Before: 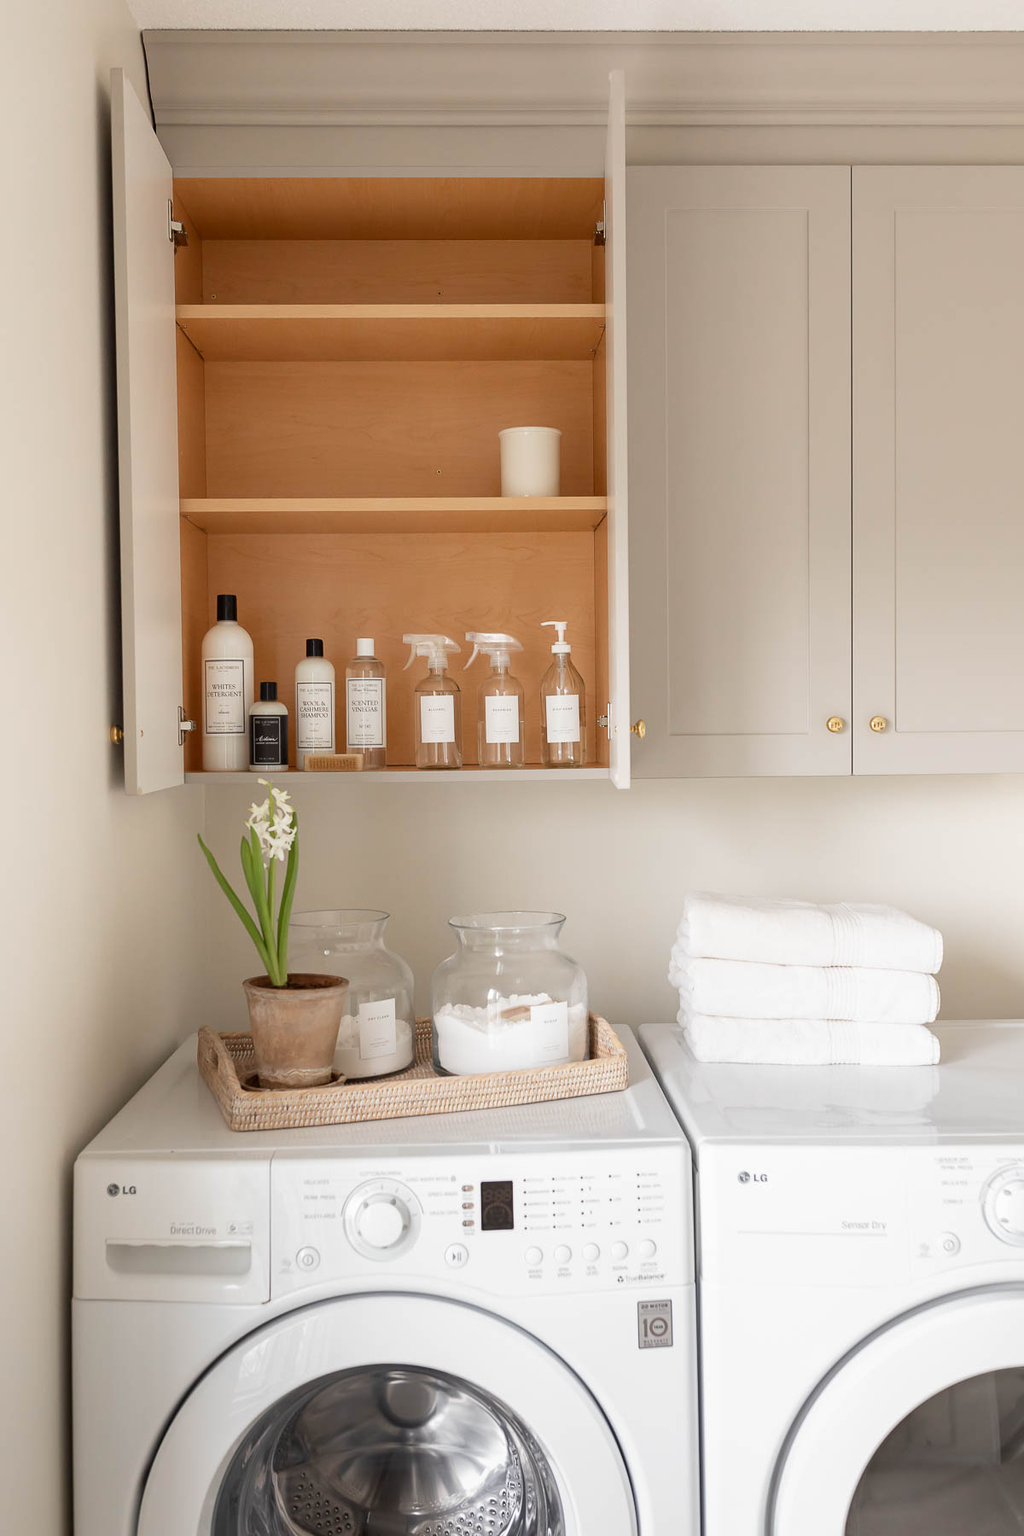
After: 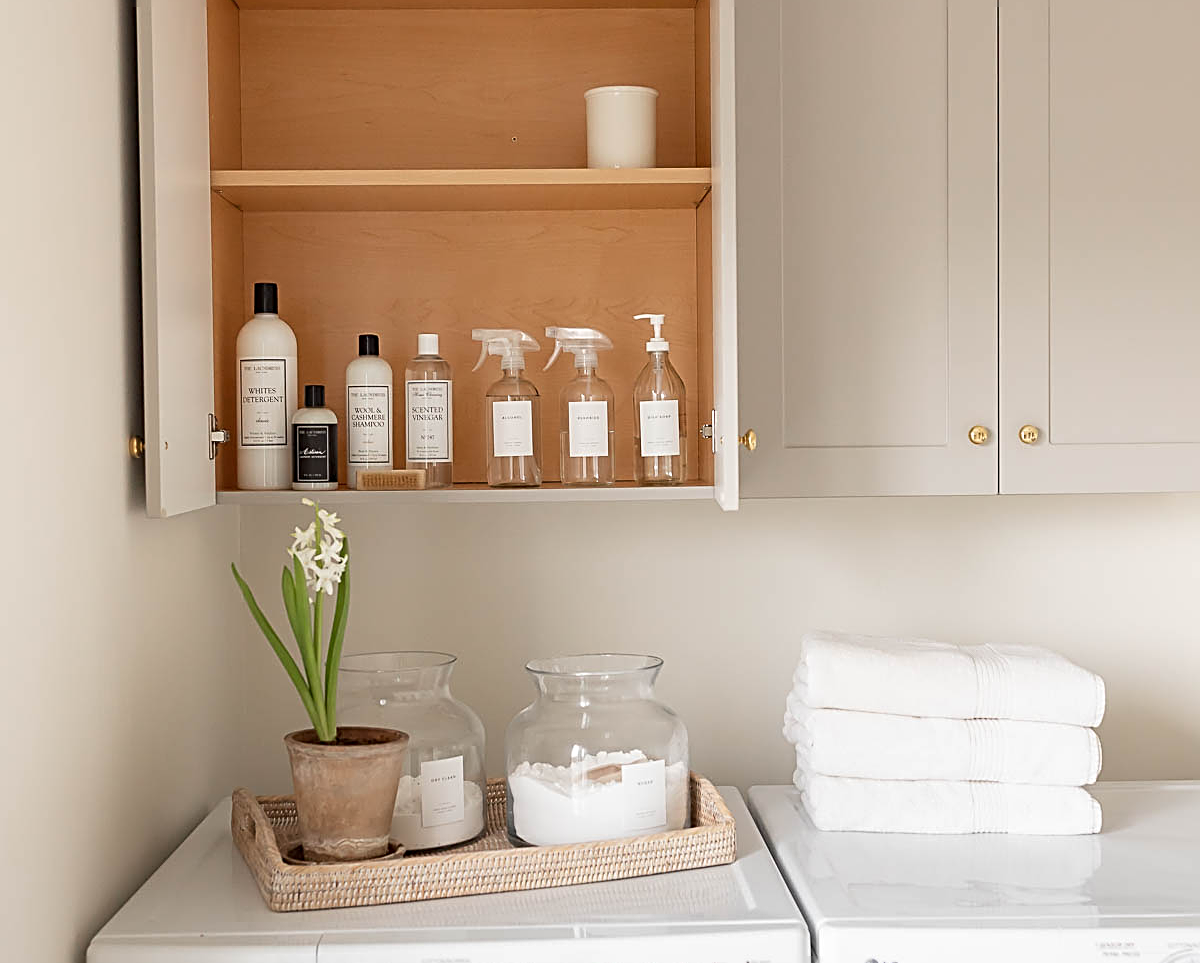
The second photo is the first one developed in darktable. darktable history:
sharpen: radius 2.584, amount 0.688
exposure: black level correction 0, compensate exposure bias true, compensate highlight preservation false
crop and rotate: top 23.043%, bottom 23.437%
